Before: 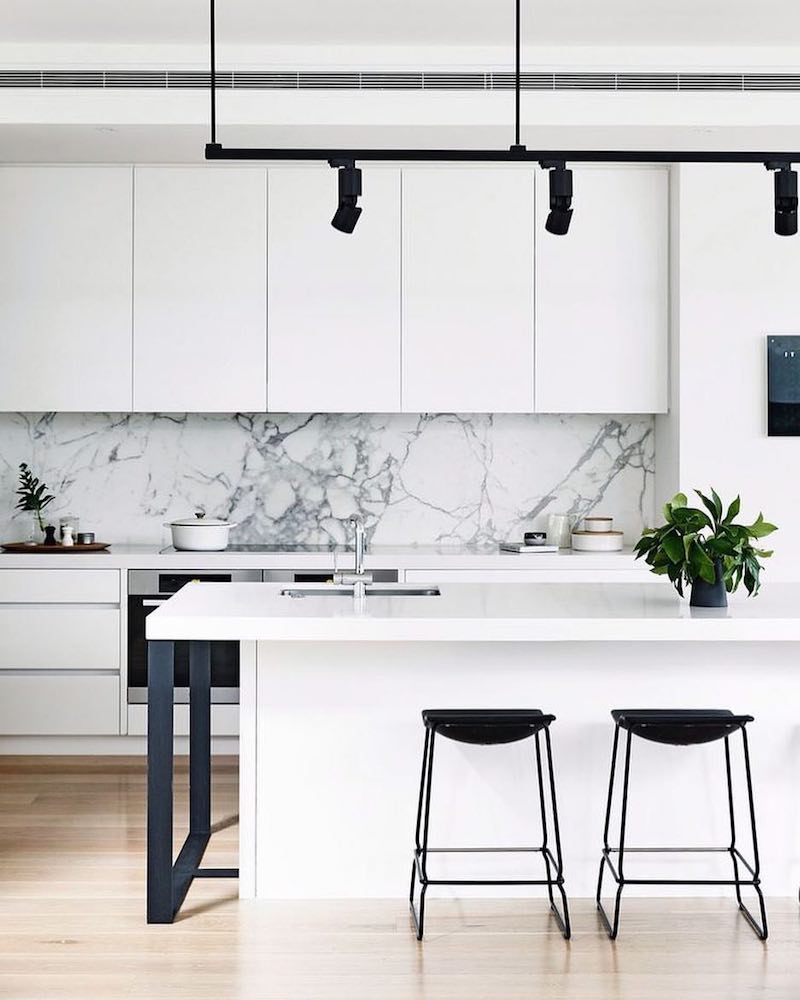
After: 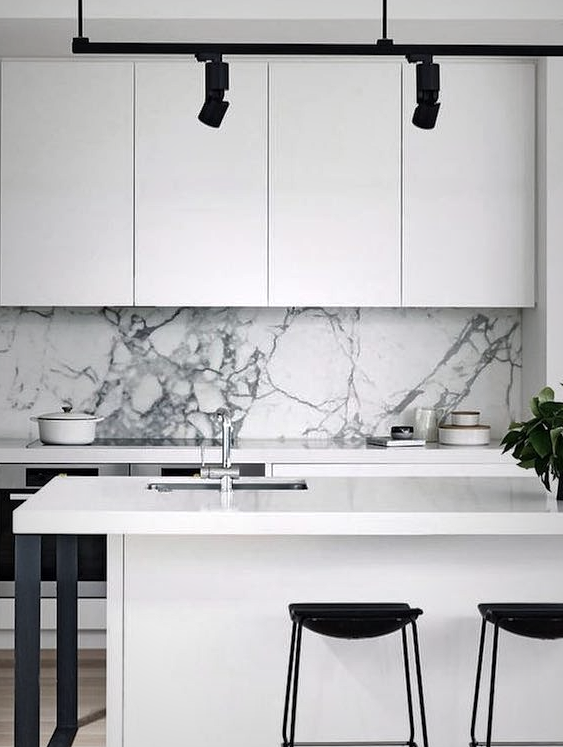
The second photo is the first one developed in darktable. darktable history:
crop and rotate: left 16.656%, top 10.654%, right 12.893%, bottom 14.604%
vignetting: fall-off start 17.63%, fall-off radius 137.06%, width/height ratio 0.617, shape 0.588
local contrast: mode bilateral grid, contrast 69, coarseness 76, detail 181%, midtone range 0.2
